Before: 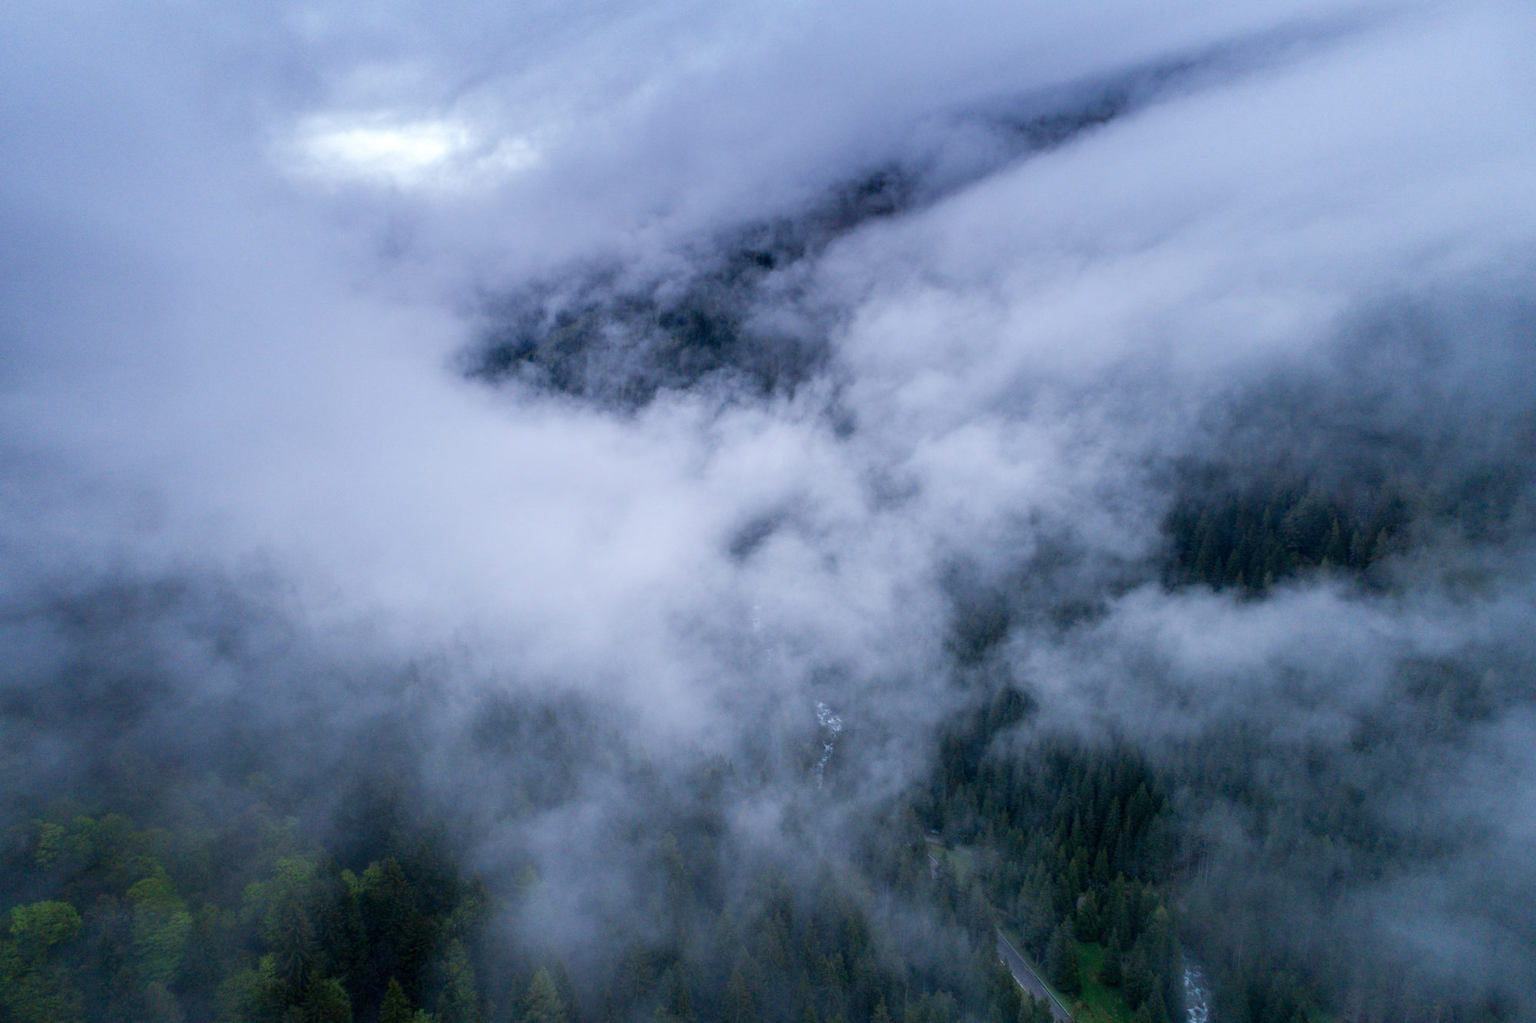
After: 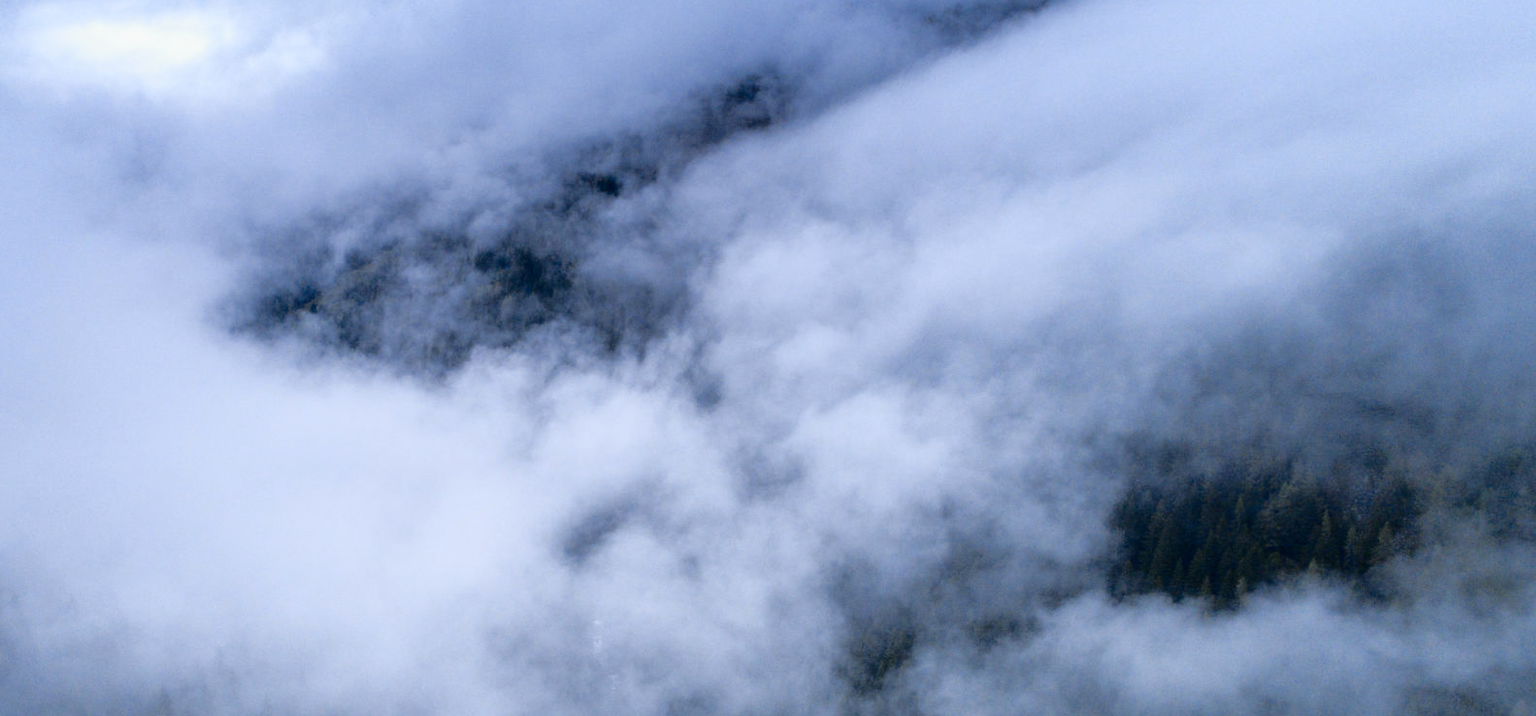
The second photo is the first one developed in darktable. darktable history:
tone curve: curves: ch0 [(0, 0.009) (0.105, 0.08) (0.195, 0.18) (0.283, 0.316) (0.384, 0.434) (0.485, 0.531) (0.638, 0.69) (0.81, 0.872) (1, 0.977)]; ch1 [(0, 0) (0.161, 0.092) (0.35, 0.33) (0.379, 0.401) (0.456, 0.469) (0.502, 0.5) (0.525, 0.518) (0.586, 0.617) (0.635, 0.655) (1, 1)]; ch2 [(0, 0) (0.371, 0.362) (0.437, 0.437) (0.48, 0.49) (0.53, 0.515) (0.56, 0.571) (0.622, 0.606) (1, 1)], color space Lab, independent channels, preserve colors none
crop: left 18.38%, top 11.092%, right 2.134%, bottom 33.217%
sharpen: radius 2.883, amount 0.868, threshold 47.523
